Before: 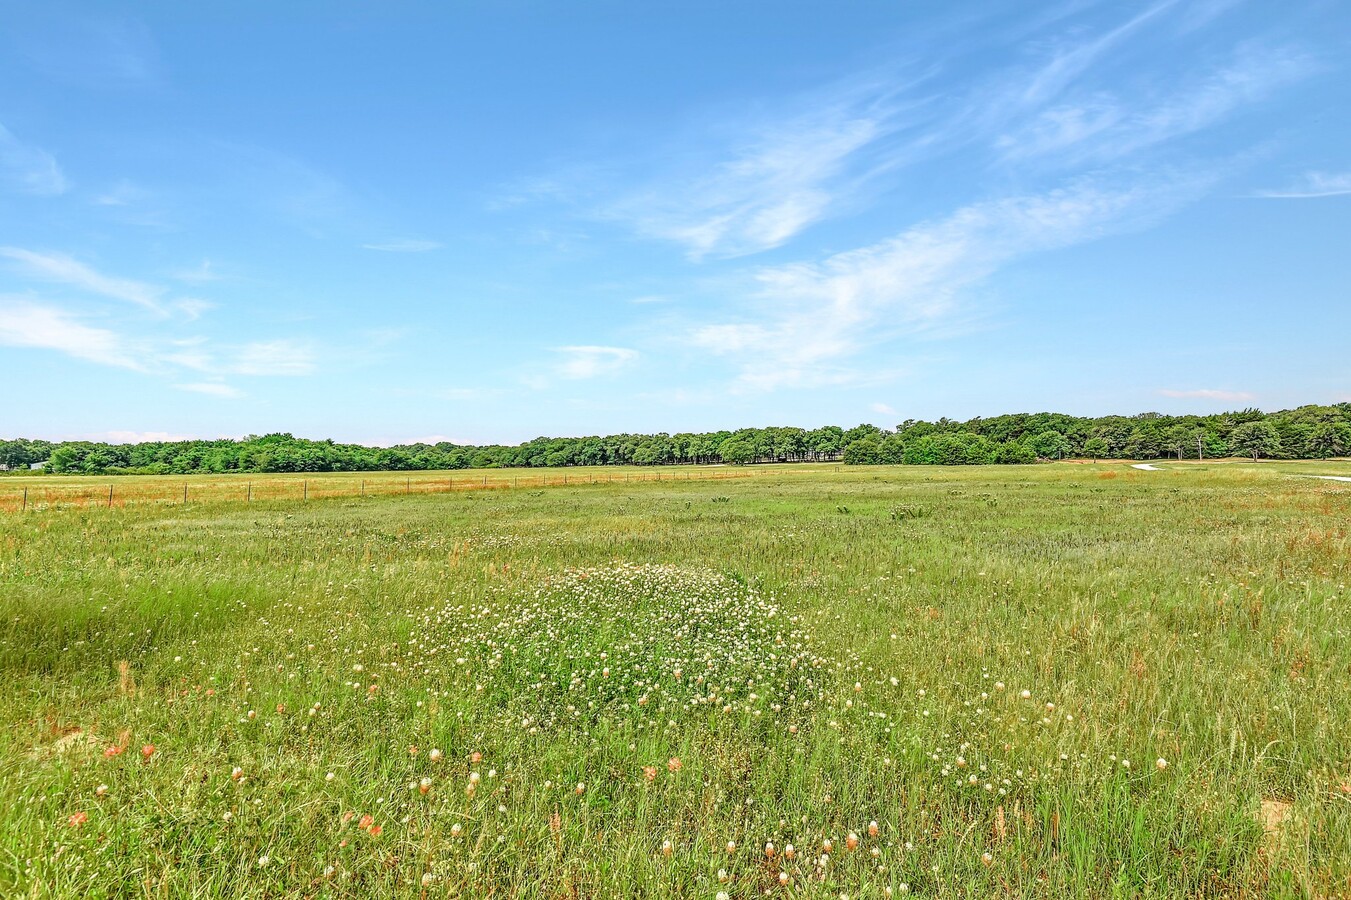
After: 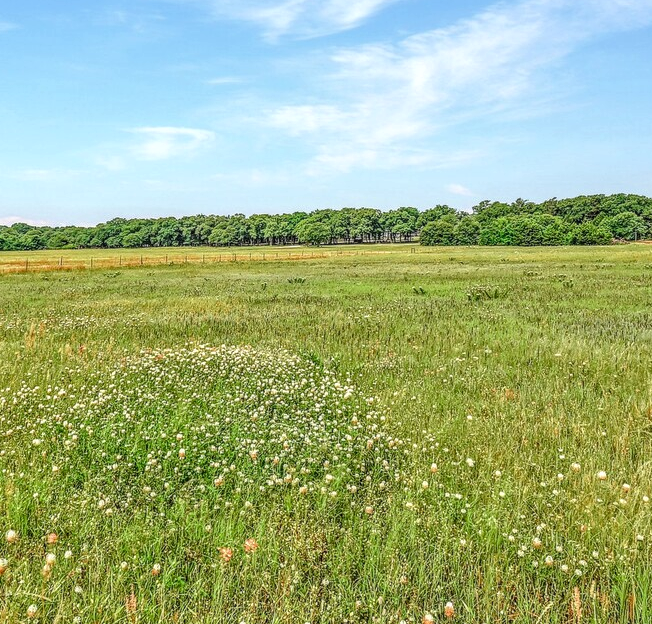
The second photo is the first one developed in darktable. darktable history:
local contrast: highlights 0%, shadows 5%, detail 133%
crop: left 31.398%, top 24.395%, right 20.336%, bottom 6.261%
